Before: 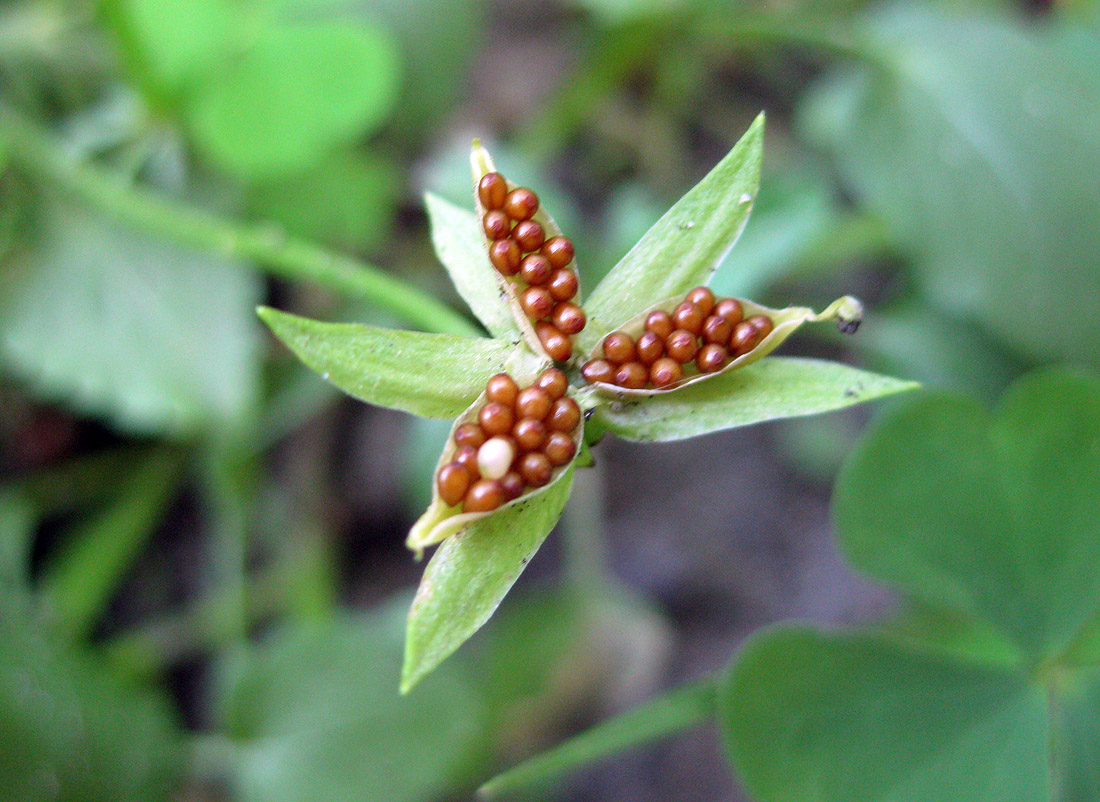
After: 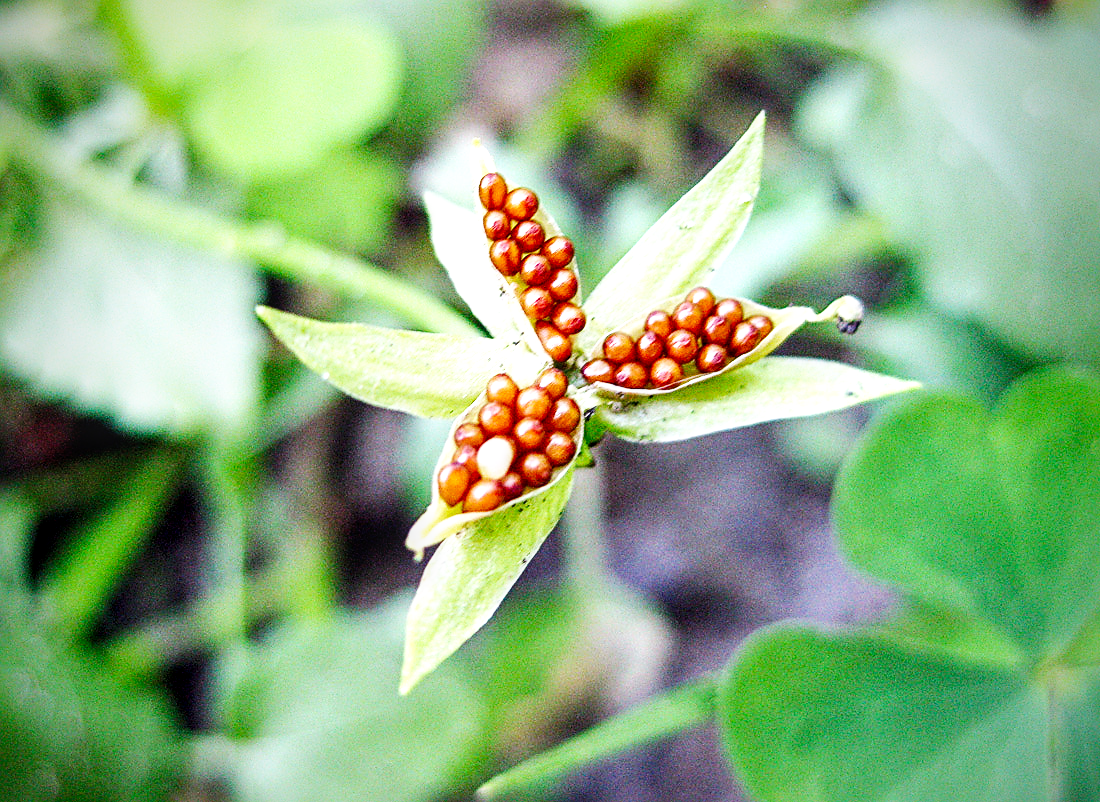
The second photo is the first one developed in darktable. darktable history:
shadows and highlights: shadows 36.35, highlights -27.25, soften with gaussian
base curve: curves: ch0 [(0, 0) (0.007, 0.004) (0.027, 0.03) (0.046, 0.07) (0.207, 0.54) (0.442, 0.872) (0.673, 0.972) (1, 1)], preserve colors none
local contrast: detail 130%
sharpen: radius 2.556, amount 0.637
vignetting: fall-off start 75.46%, saturation -0.029, width/height ratio 1.079
